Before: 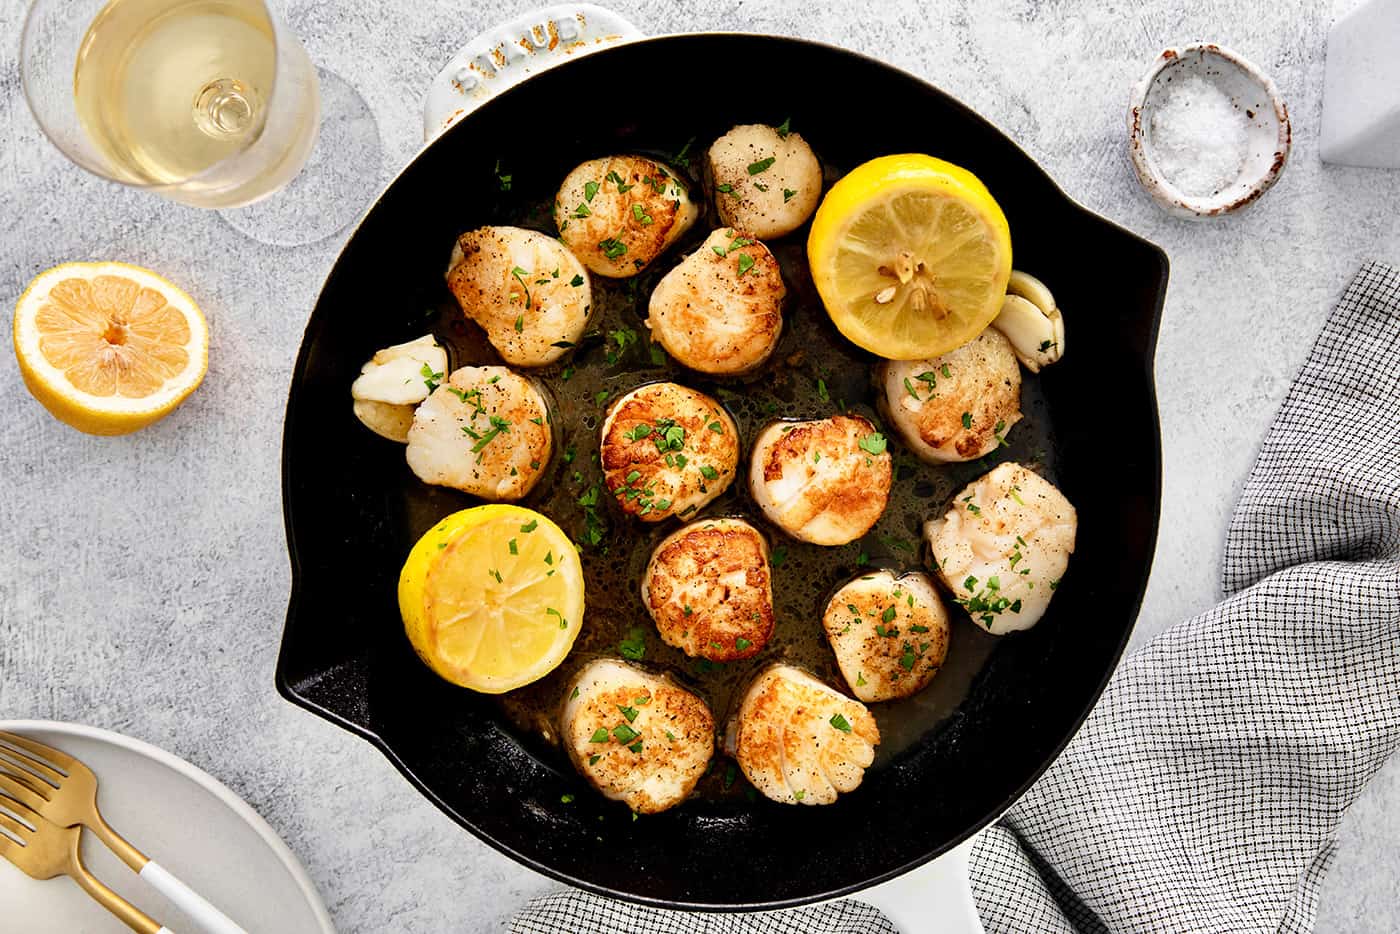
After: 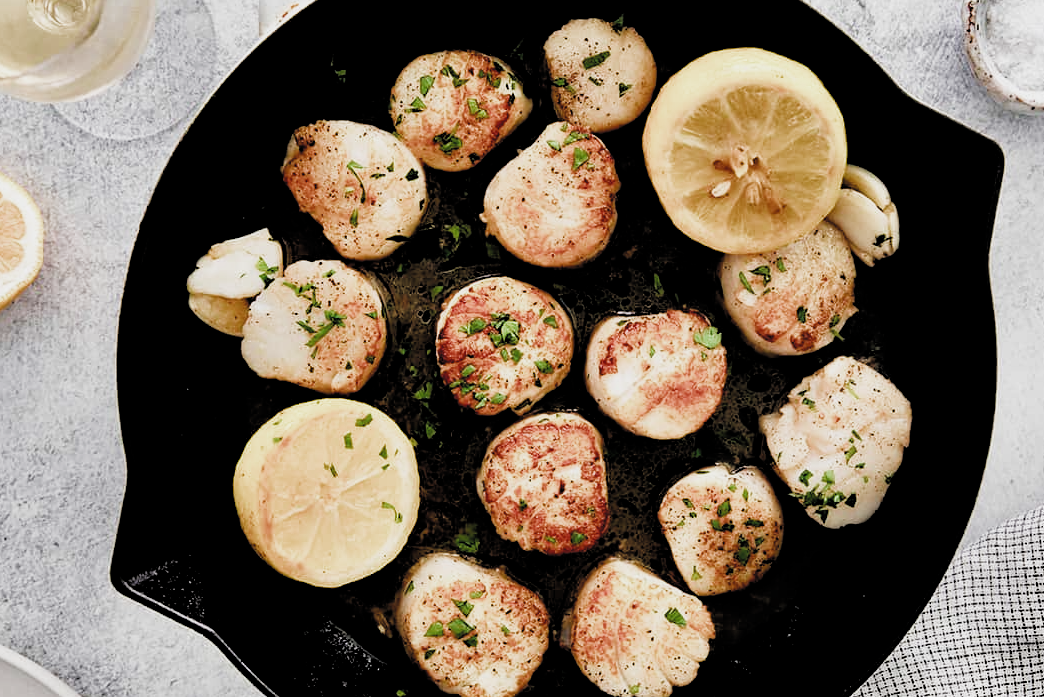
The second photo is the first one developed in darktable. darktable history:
local contrast: mode bilateral grid, contrast 14, coarseness 36, detail 106%, midtone range 0.2
filmic rgb: black relative exposure -3.95 EV, white relative exposure 3.14 EV, hardness 2.87, color science v4 (2020)
crop and rotate: left 11.833%, top 11.394%, right 13.528%, bottom 13.882%
